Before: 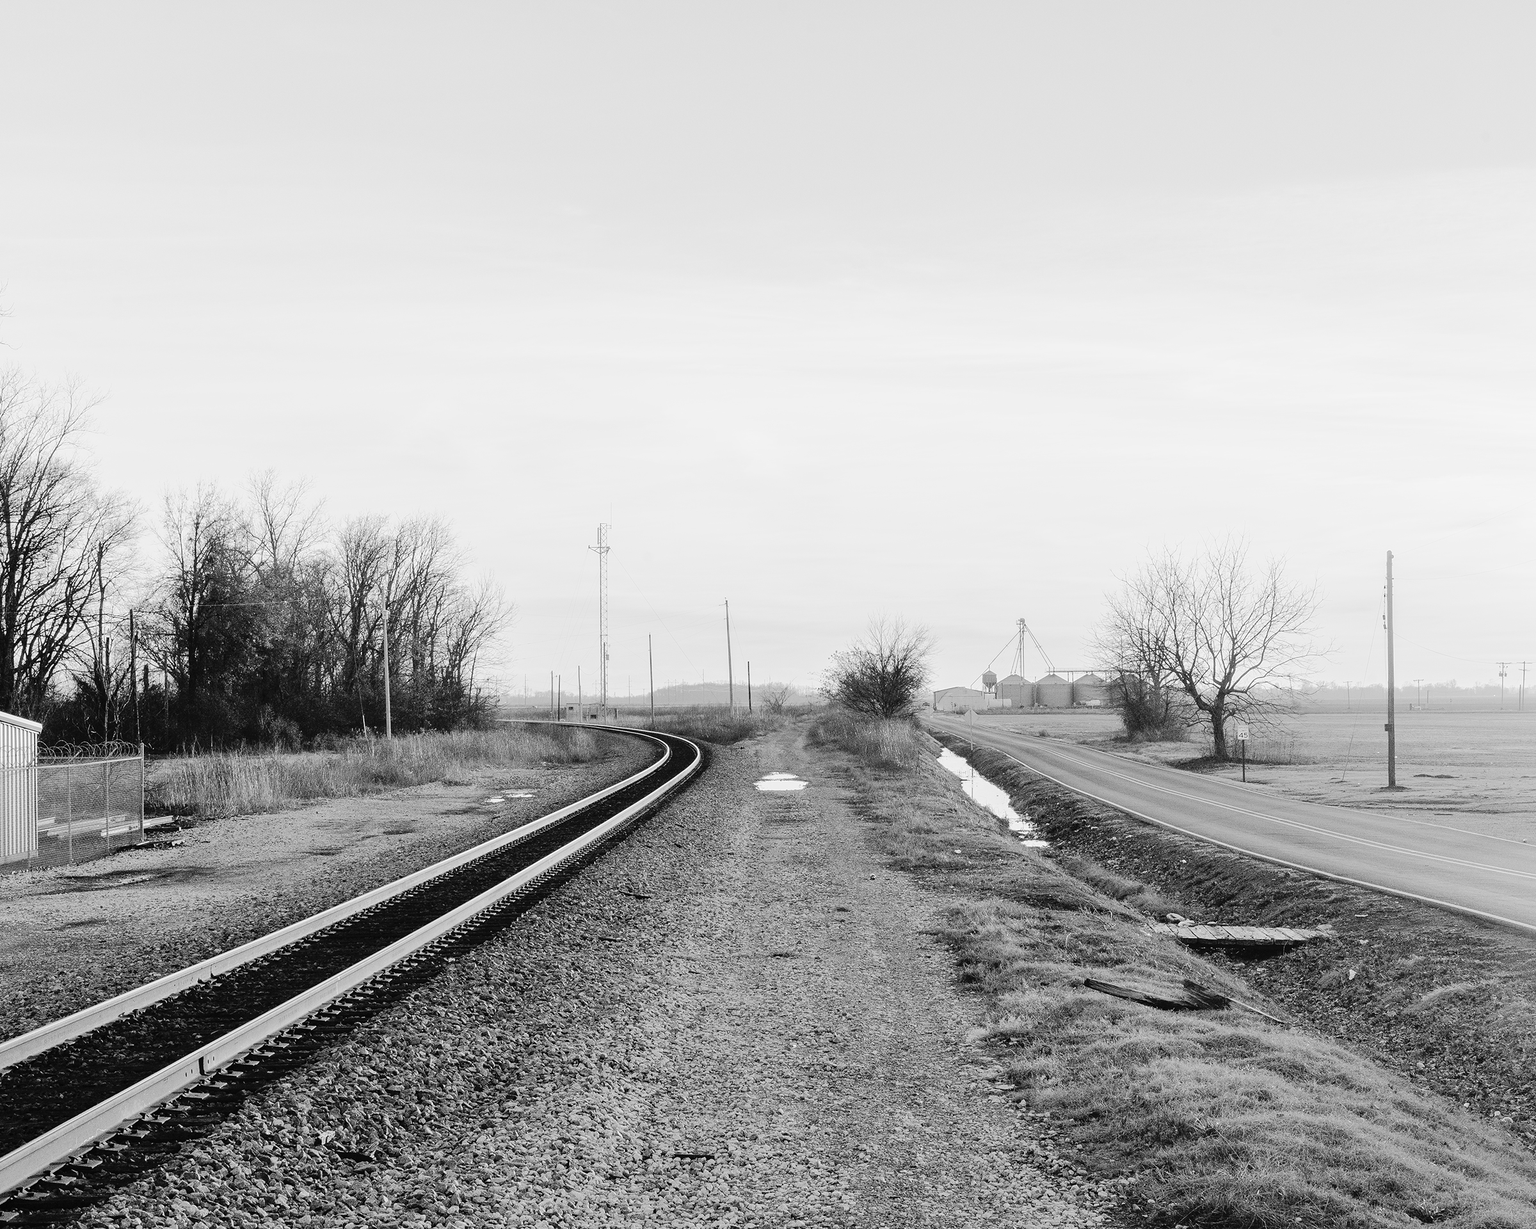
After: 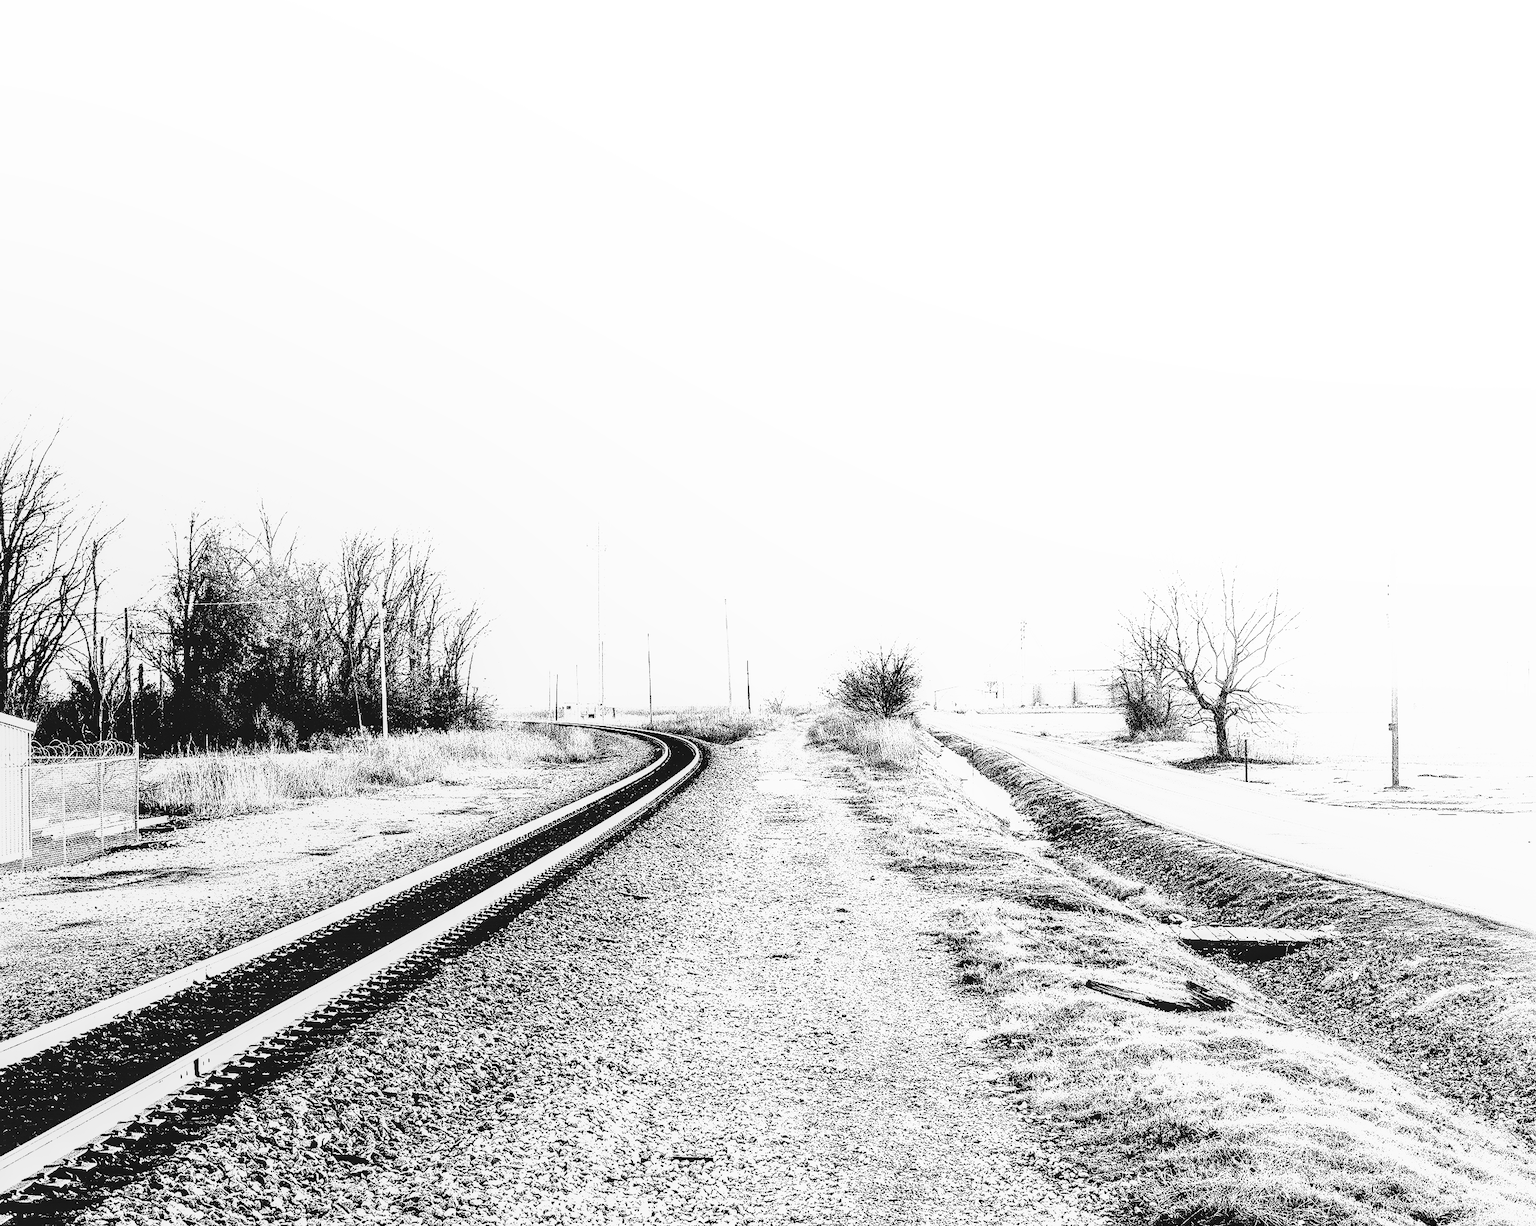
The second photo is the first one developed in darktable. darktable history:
base curve: curves: ch0 [(0, 0.003) (0.001, 0.002) (0.006, 0.004) (0.02, 0.022) (0.048, 0.086) (0.094, 0.234) (0.162, 0.431) (0.258, 0.629) (0.385, 0.8) (0.548, 0.918) (0.751, 0.988) (1, 1)], preserve colors none
crop: left 0.434%, top 0.485%, right 0.244%, bottom 0.386%
sharpen: on, module defaults
local contrast: on, module defaults
rgb curve: curves: ch0 [(0, 0) (0.21, 0.15) (0.24, 0.21) (0.5, 0.75) (0.75, 0.96) (0.89, 0.99) (1, 1)]; ch1 [(0, 0.02) (0.21, 0.13) (0.25, 0.2) (0.5, 0.67) (0.75, 0.9) (0.89, 0.97) (1, 1)]; ch2 [(0, 0.02) (0.21, 0.13) (0.25, 0.2) (0.5, 0.67) (0.75, 0.9) (0.89, 0.97) (1, 1)], compensate middle gray true
